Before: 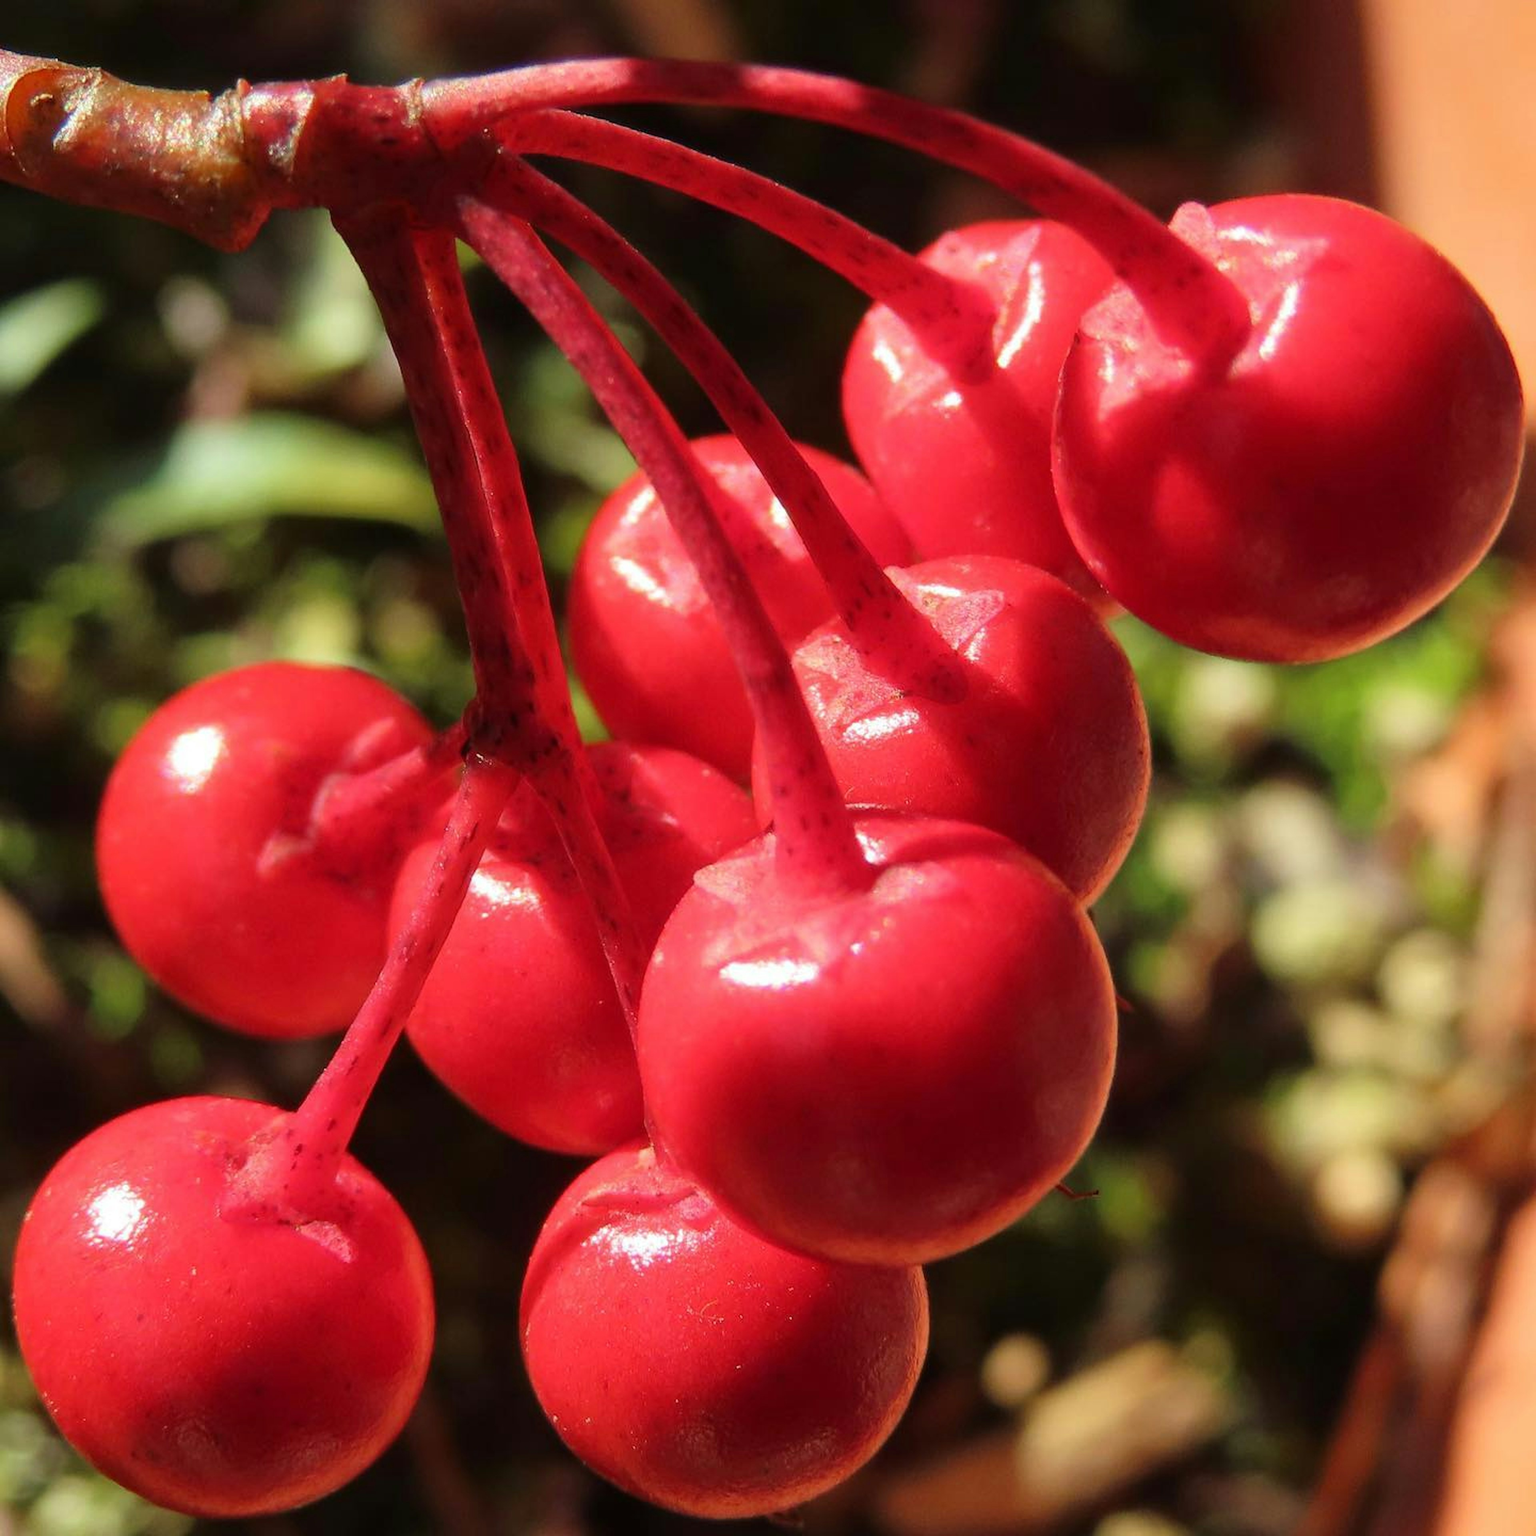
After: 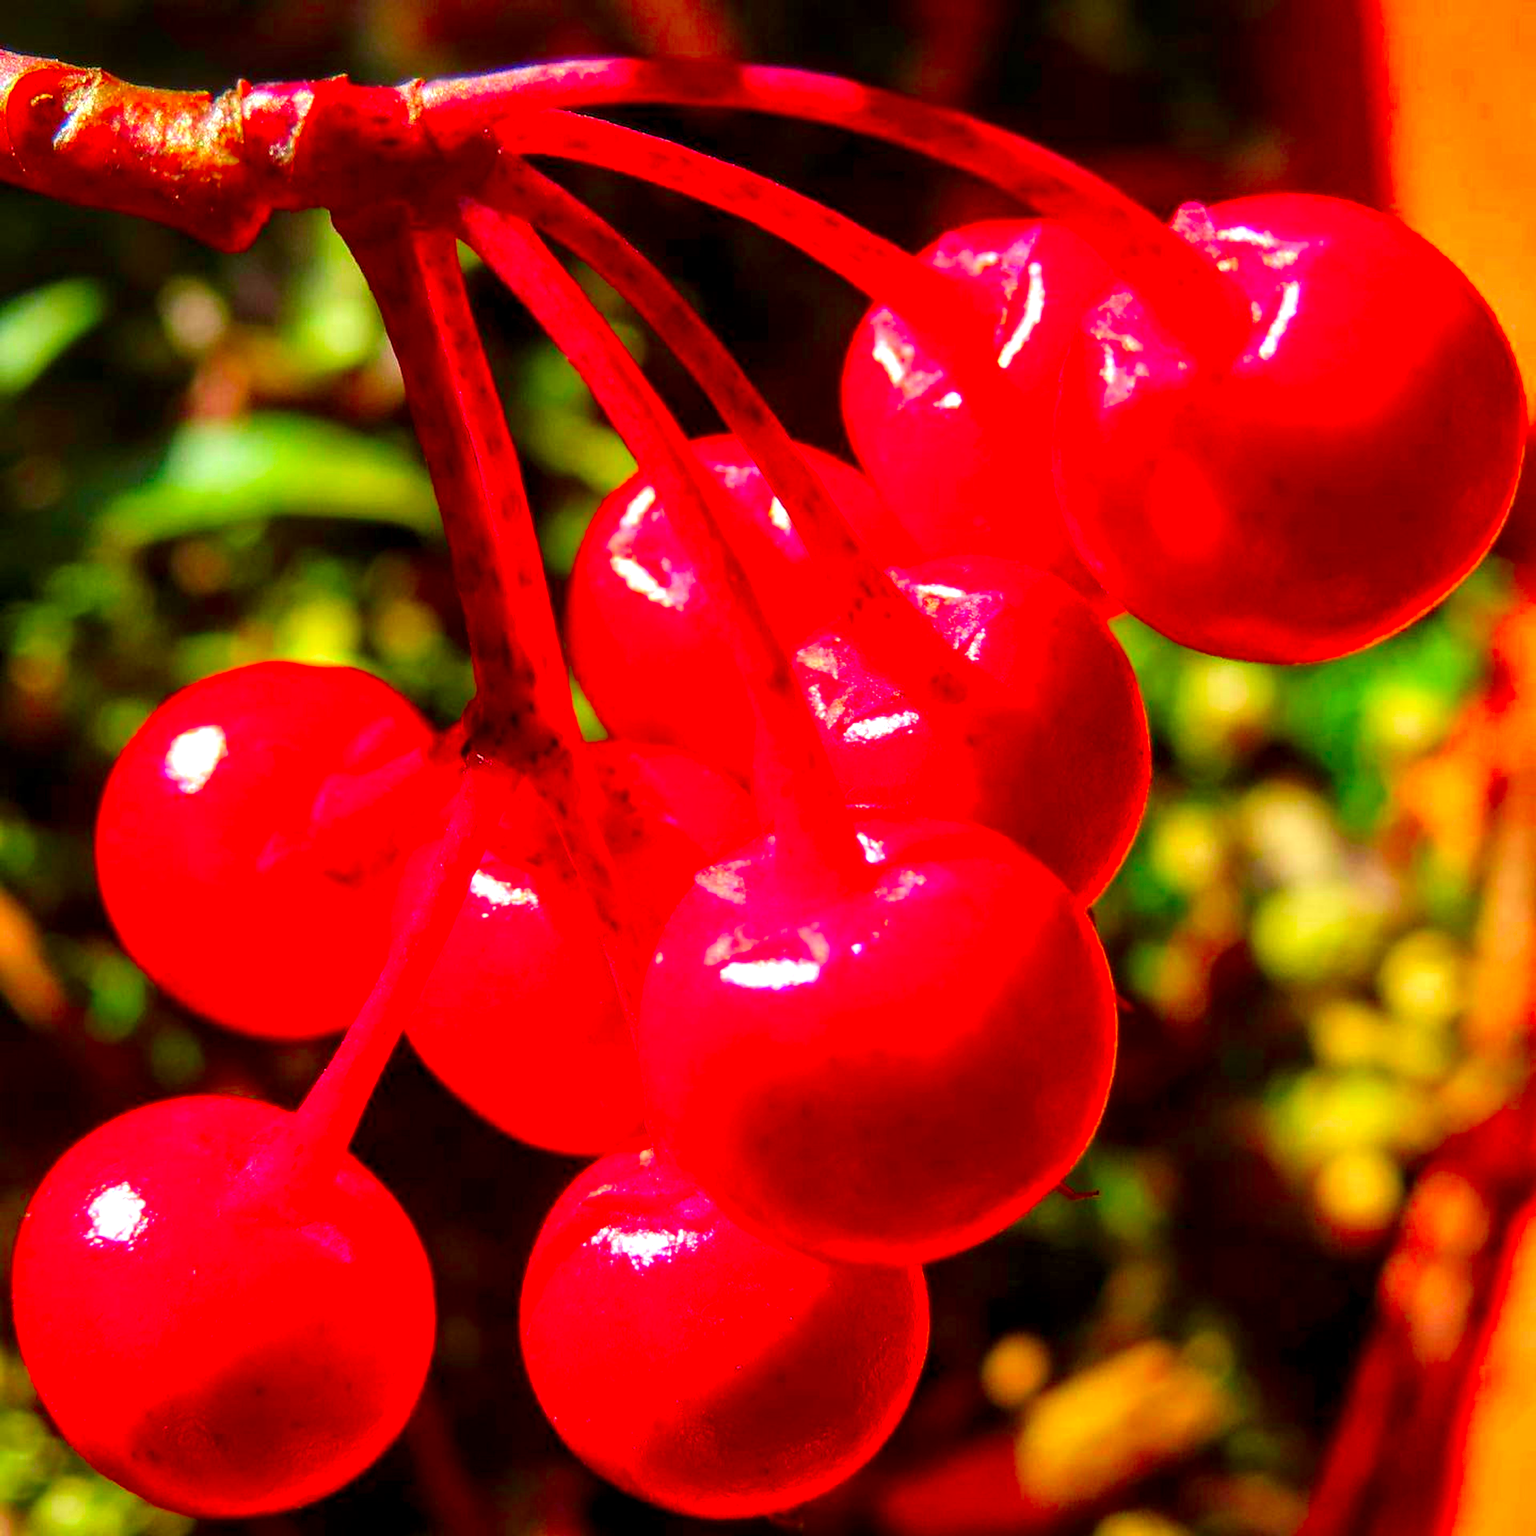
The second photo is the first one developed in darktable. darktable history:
color correction: highlights a* 1.59, highlights b* -1.7, saturation 2.48
local contrast: detail 144%
